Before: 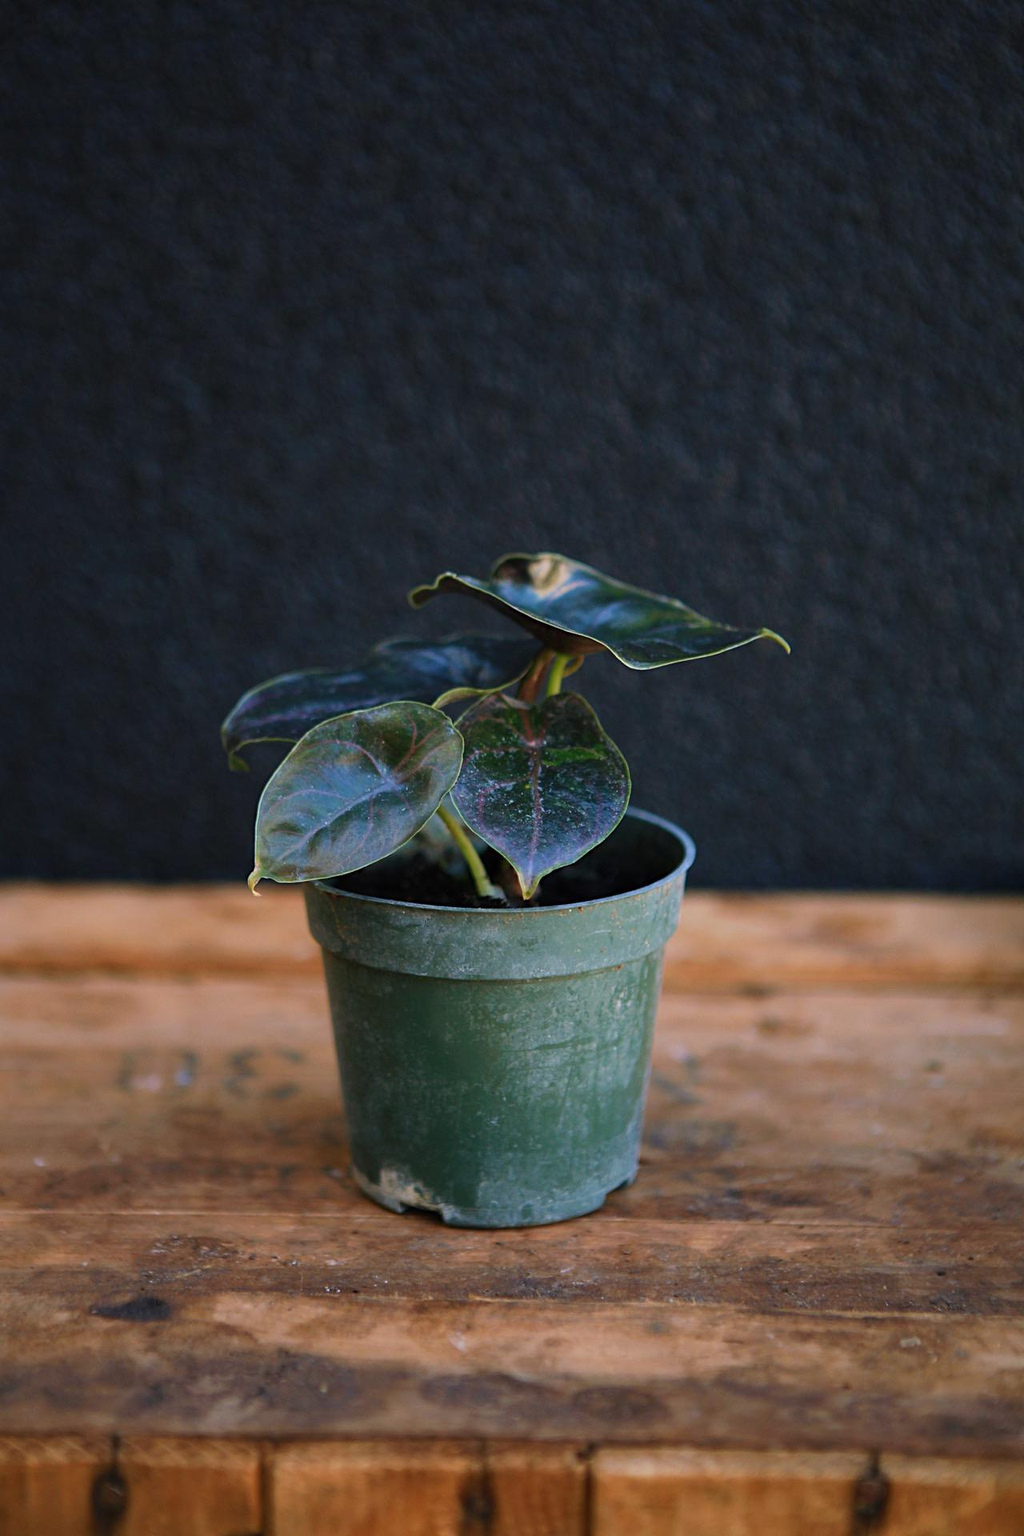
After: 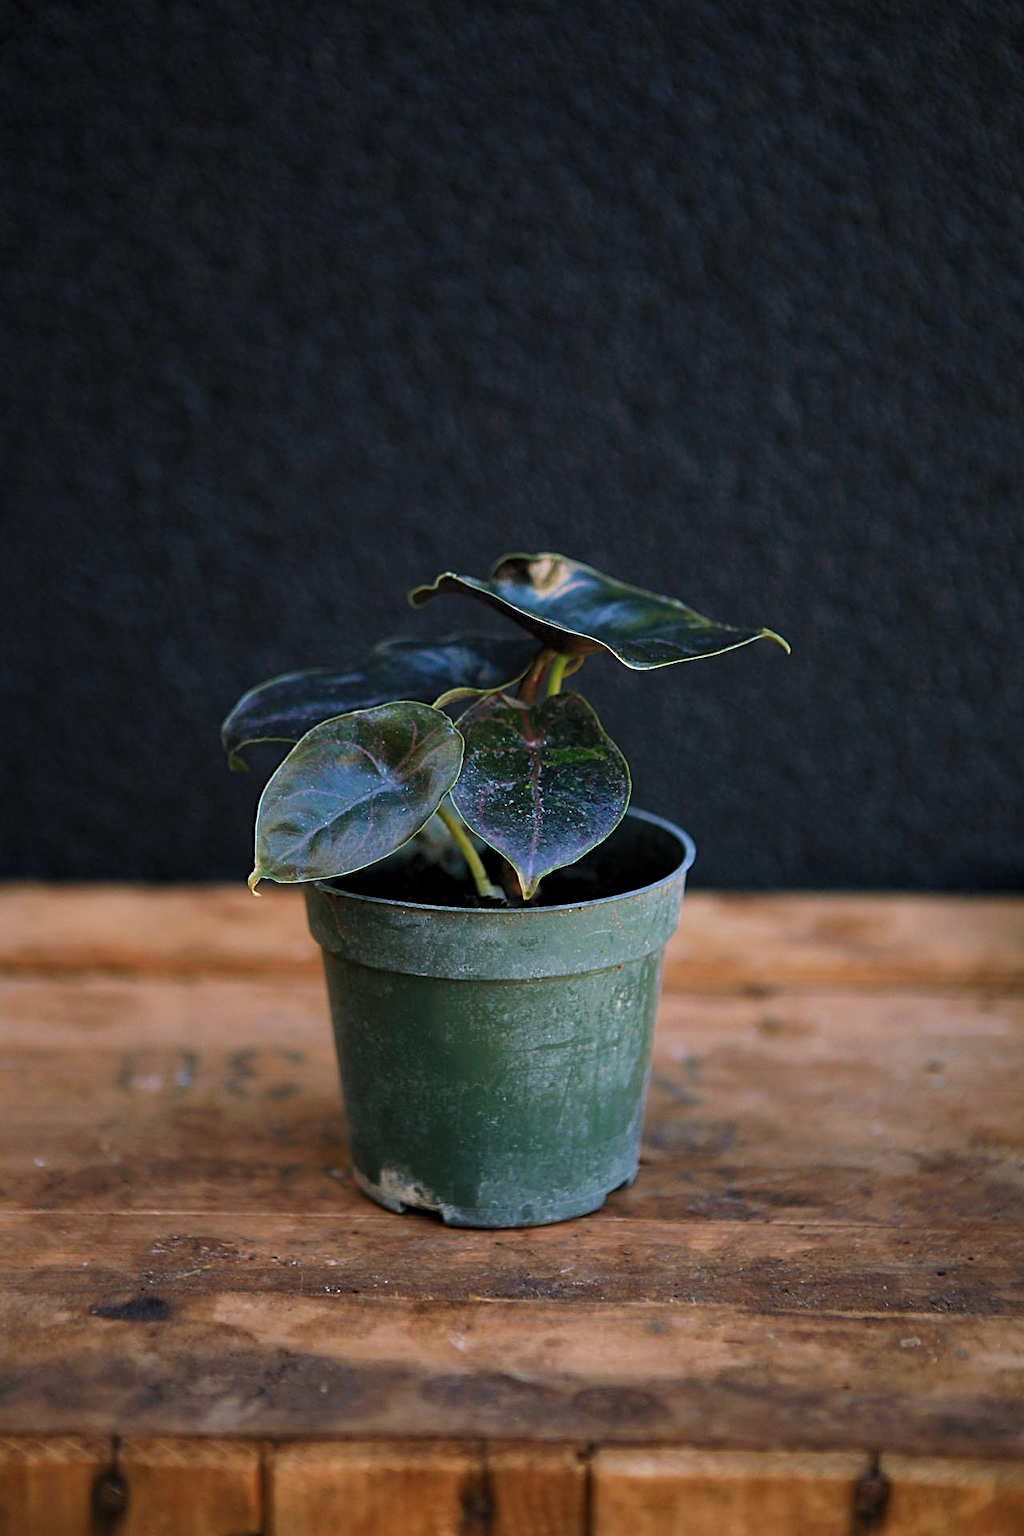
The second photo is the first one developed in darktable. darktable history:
sharpen: on, module defaults
levels: levels [0.026, 0.507, 0.987]
